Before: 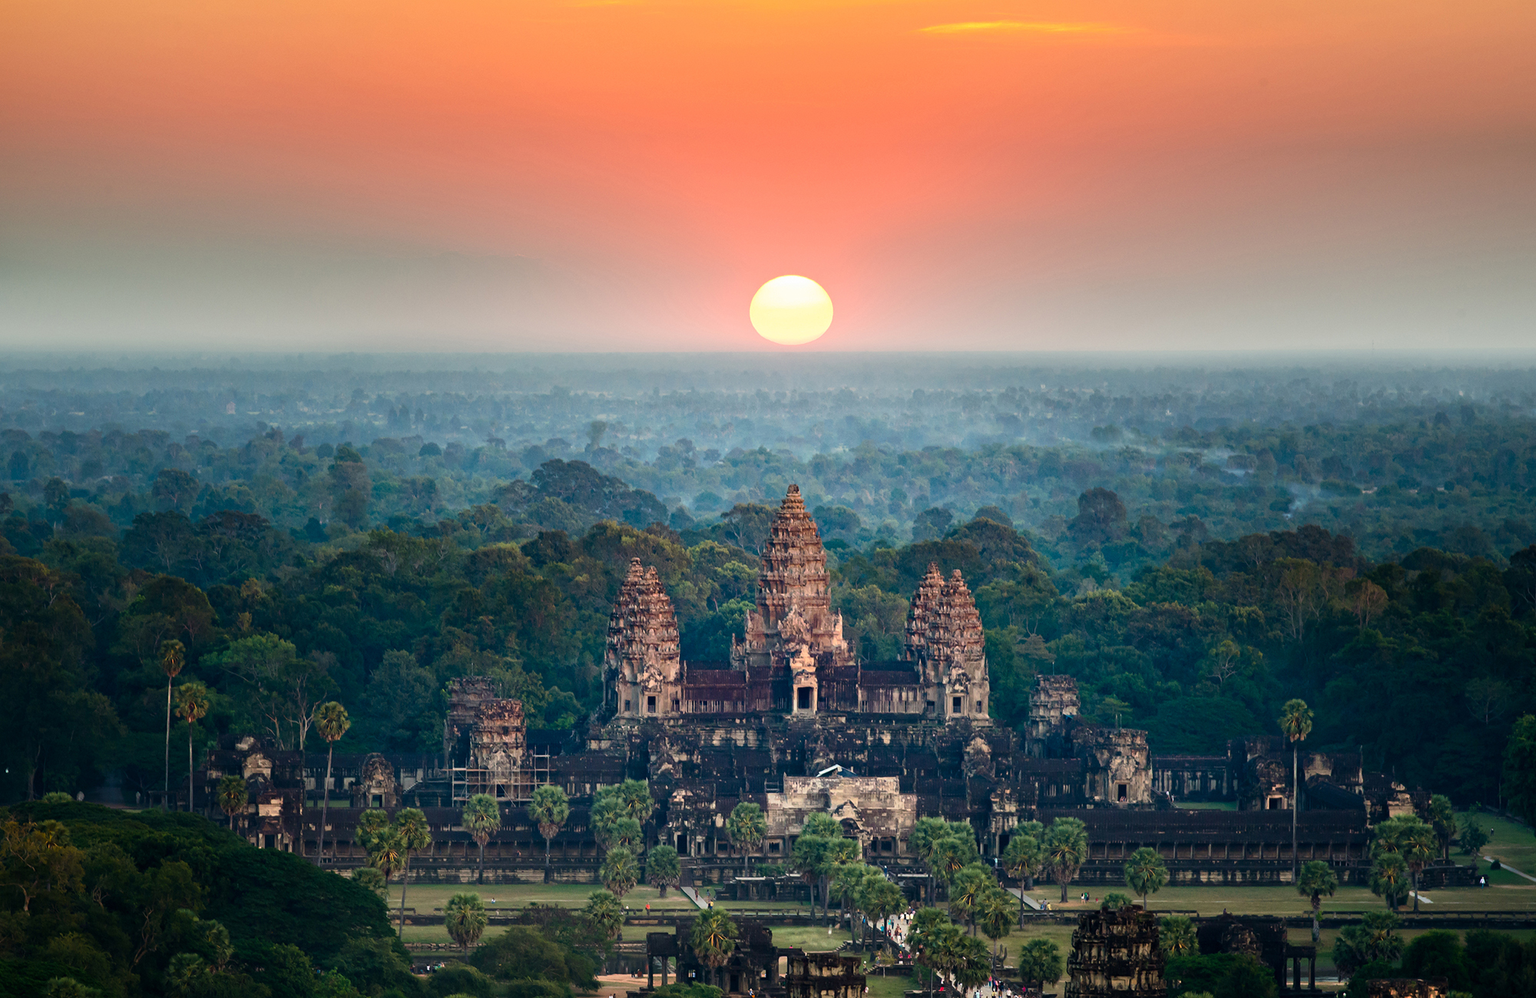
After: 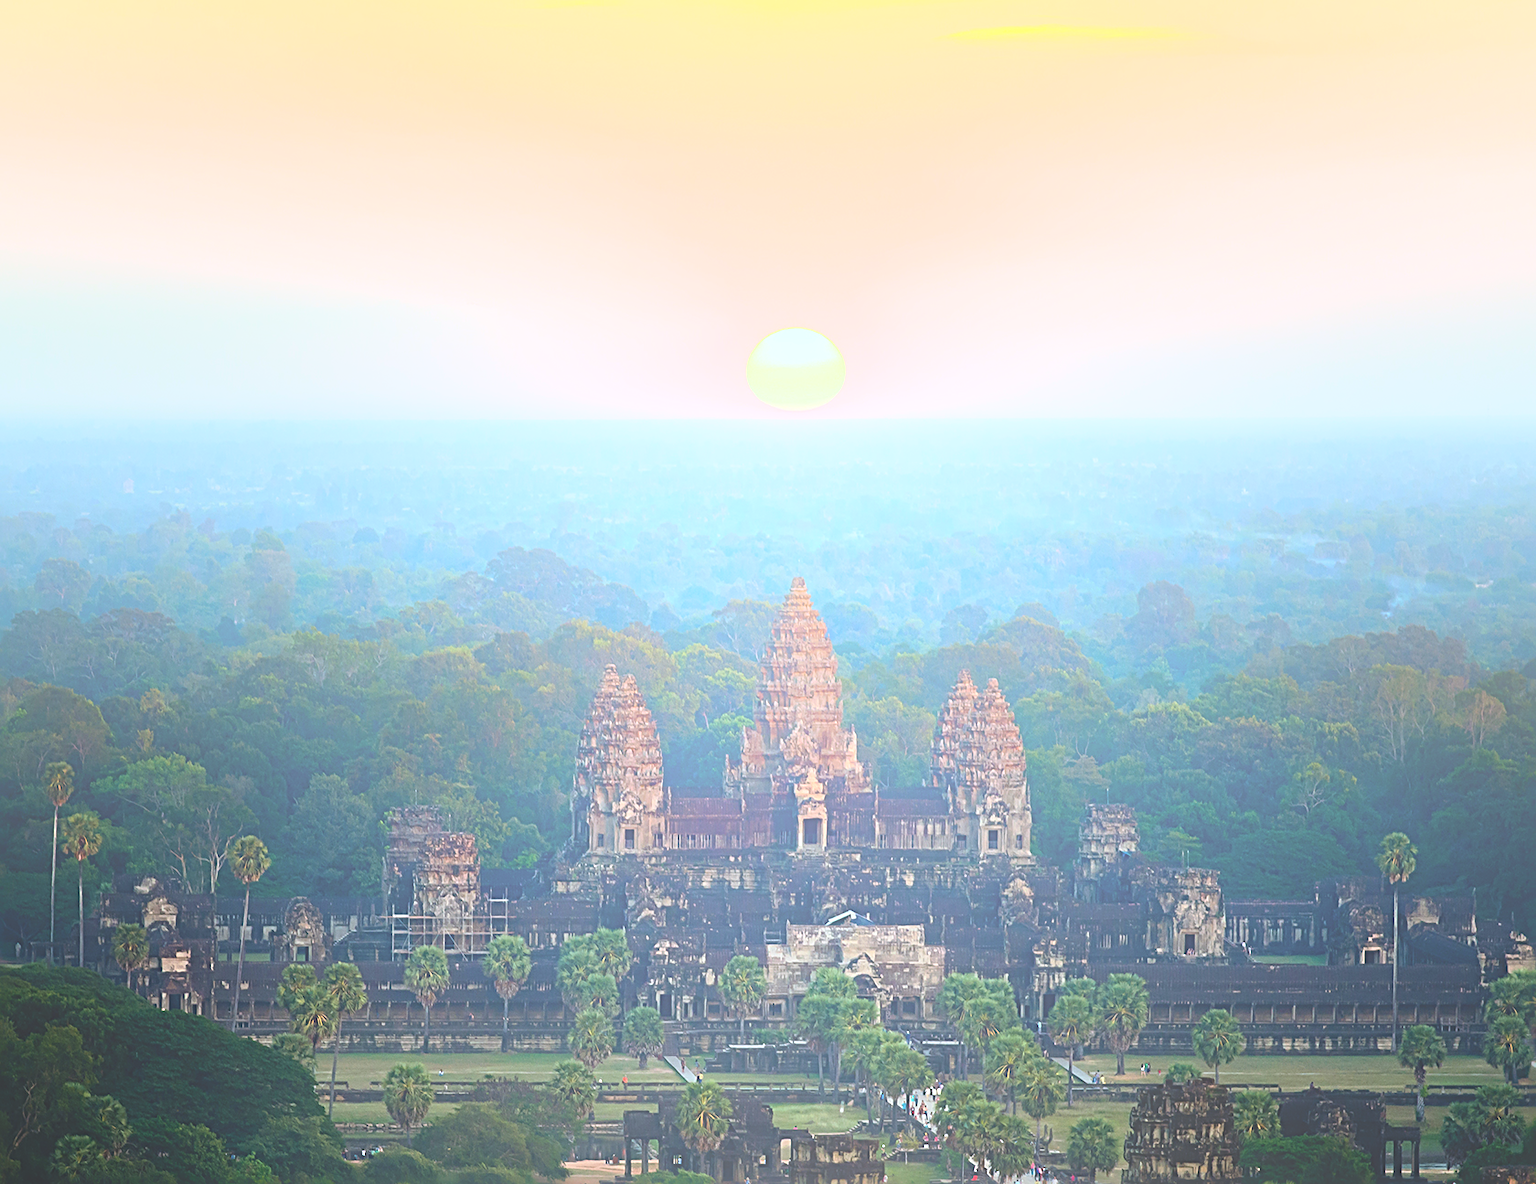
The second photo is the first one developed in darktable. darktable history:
crop: left 8.026%, right 7.374%
bloom: size 70%, threshold 25%, strength 70%
white balance: red 0.925, blue 1.046
color correction: highlights a* -0.137, highlights b* -5.91, shadows a* -0.137, shadows b* -0.137
sharpen: radius 2.817, amount 0.715
